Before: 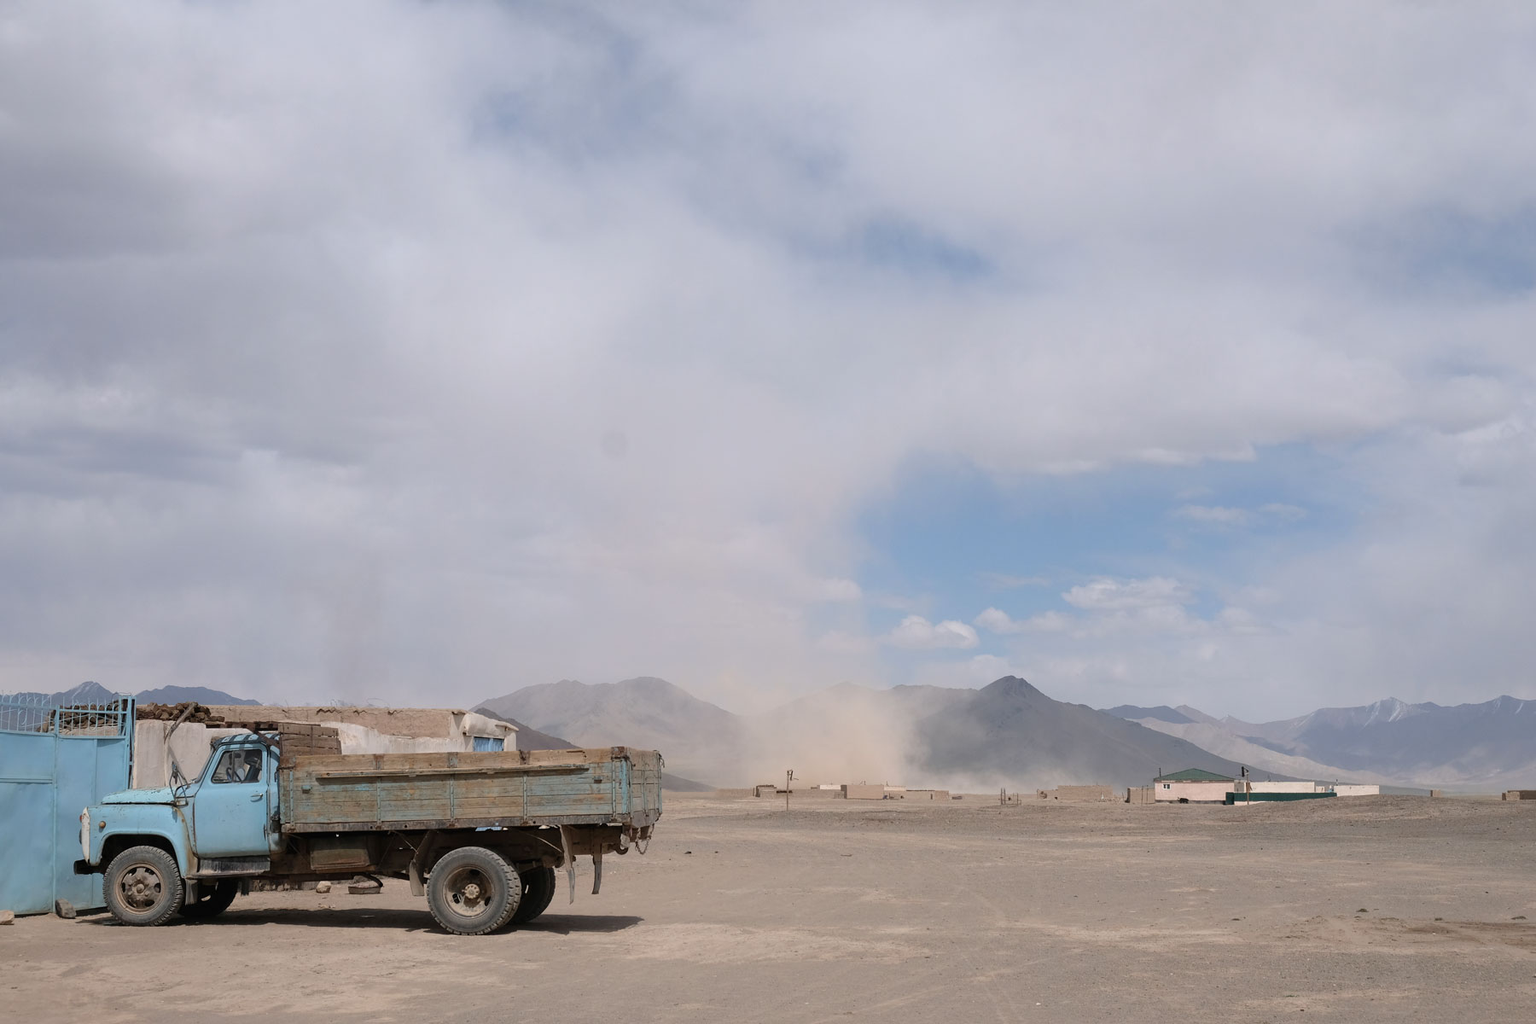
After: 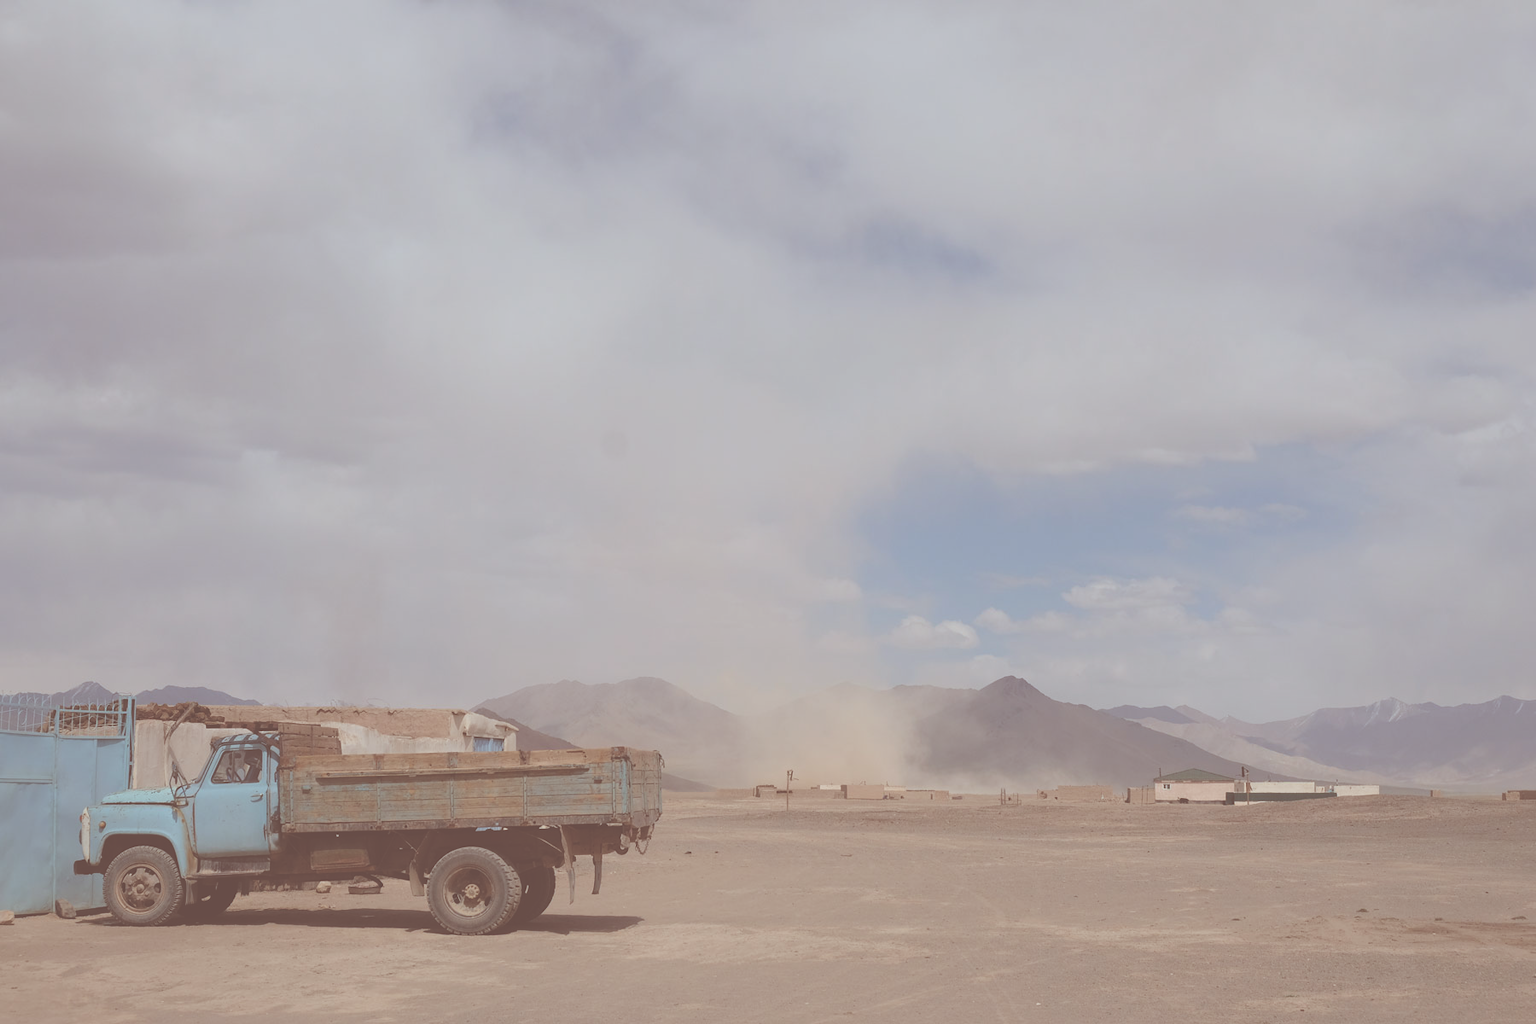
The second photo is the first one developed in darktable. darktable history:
contrast brightness saturation: contrast -0.162, brightness 0.047, saturation -0.127
color correction: highlights a* -7.14, highlights b* -0.181, shadows a* 20.73, shadows b* 11.94
exposure: black level correction -0.061, exposure -0.05 EV, compensate exposure bias true, compensate highlight preservation false
